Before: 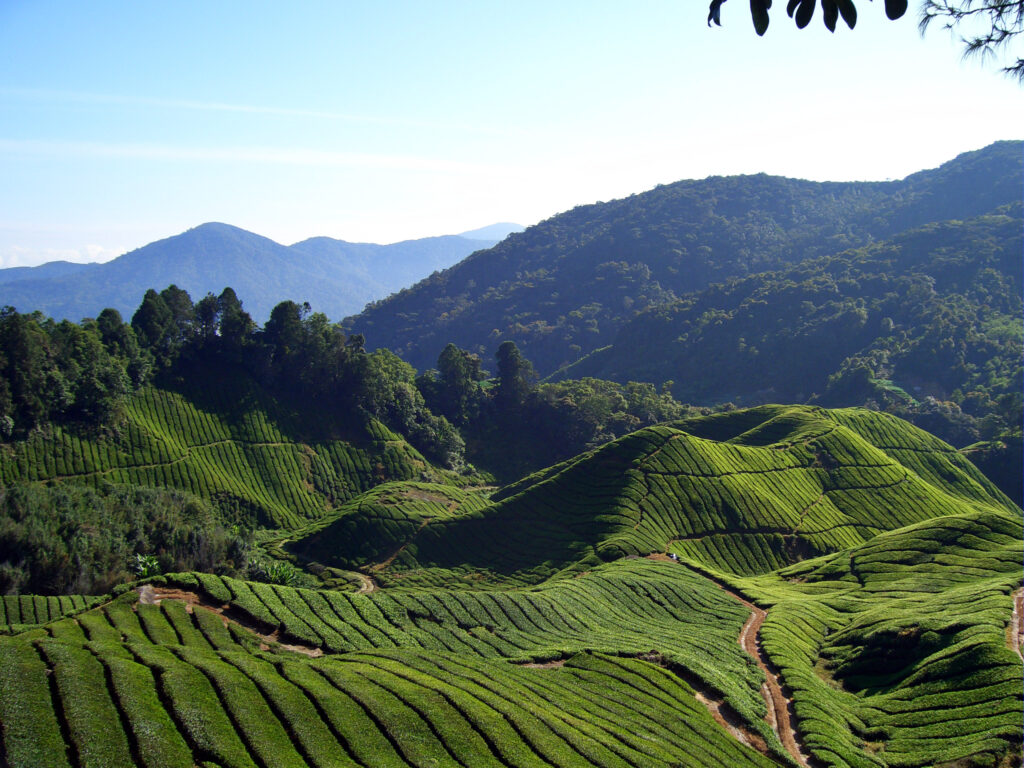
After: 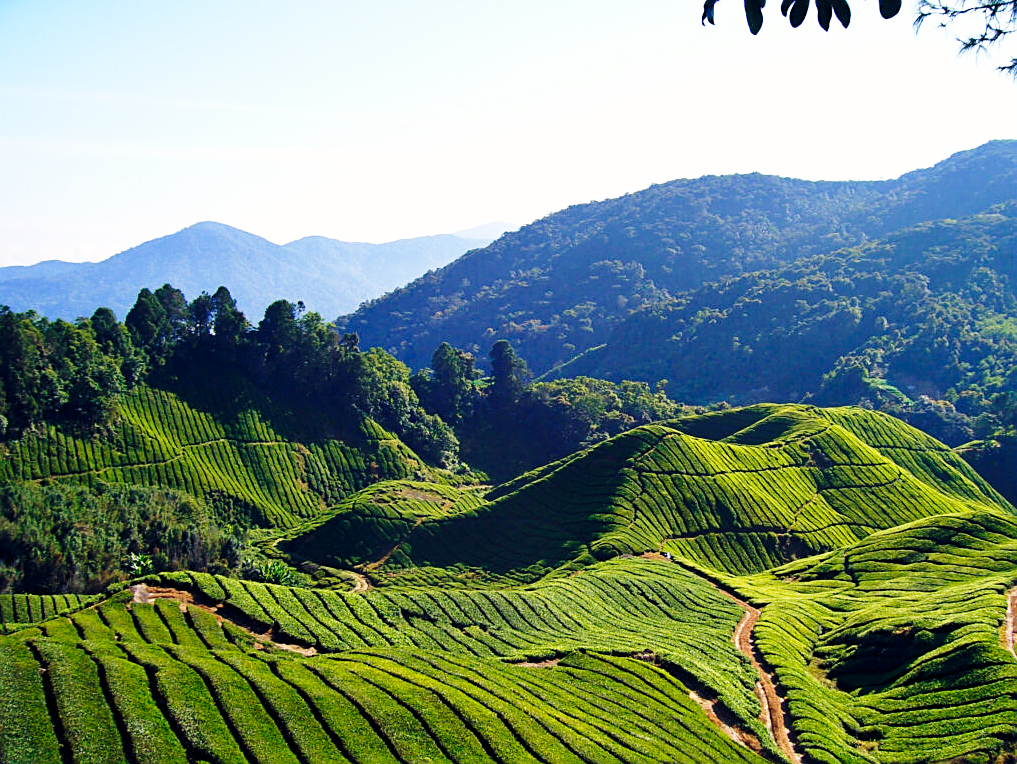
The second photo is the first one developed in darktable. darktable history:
sharpen: on, module defaults
crop and rotate: left 0.614%, top 0.179%, bottom 0.309%
base curve: curves: ch0 [(0, 0) (0.028, 0.03) (0.121, 0.232) (0.46, 0.748) (0.859, 0.968) (1, 1)], preserve colors none
velvia: on, module defaults
color balance rgb: shadows lift › hue 87.51°, highlights gain › chroma 1.62%, highlights gain › hue 55.1°, global offset › chroma 0.06%, global offset › hue 253.66°, linear chroma grading › global chroma 0.5%, perceptual saturation grading › global saturation 16.38%
